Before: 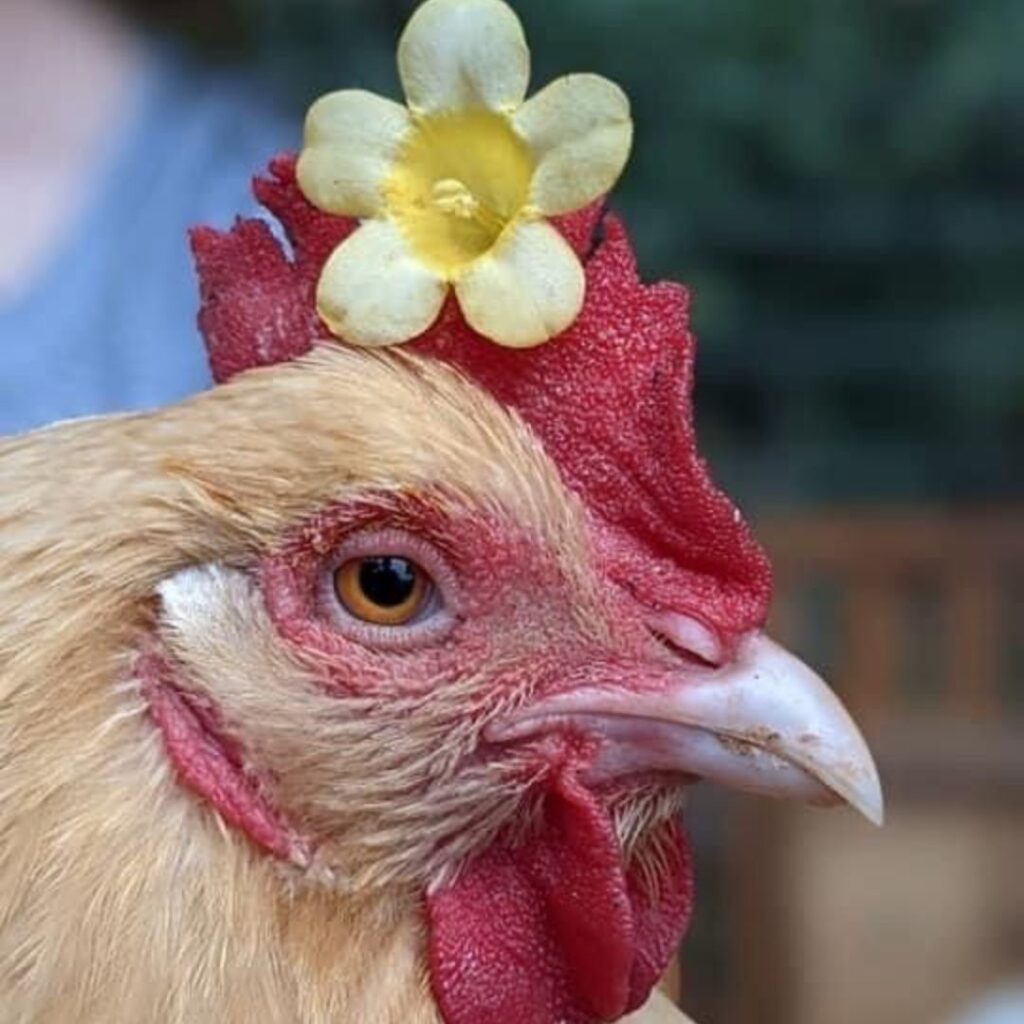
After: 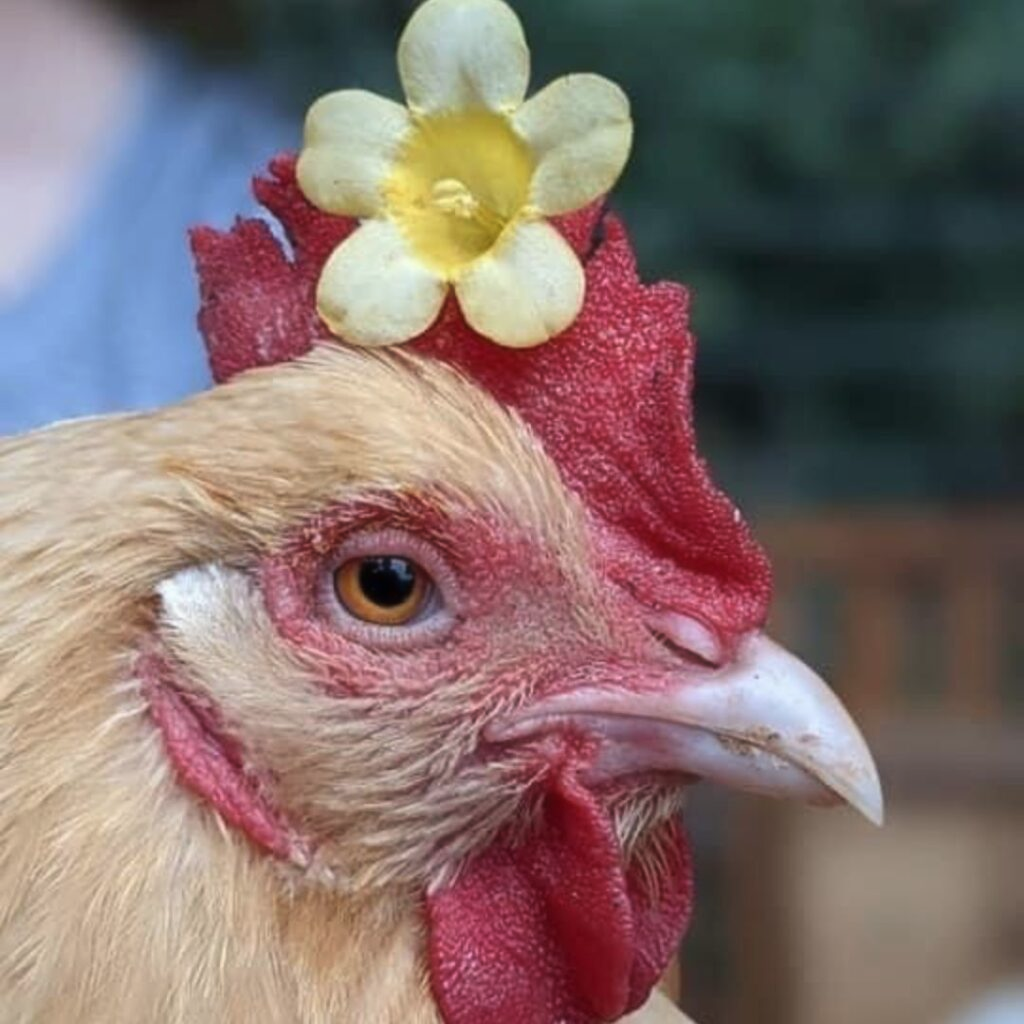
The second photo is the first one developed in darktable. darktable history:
haze removal: strength -0.103, compatibility mode true
